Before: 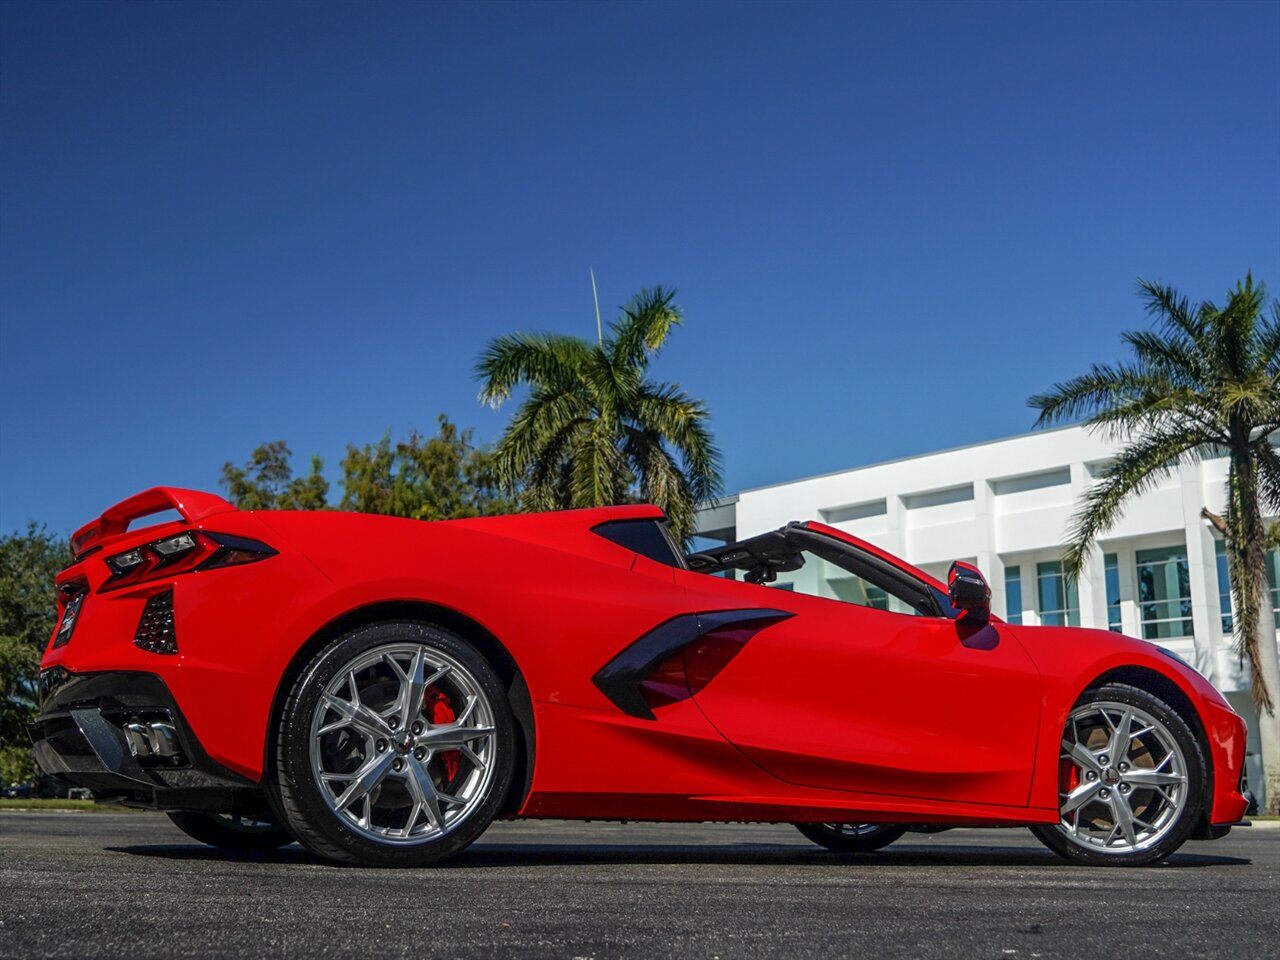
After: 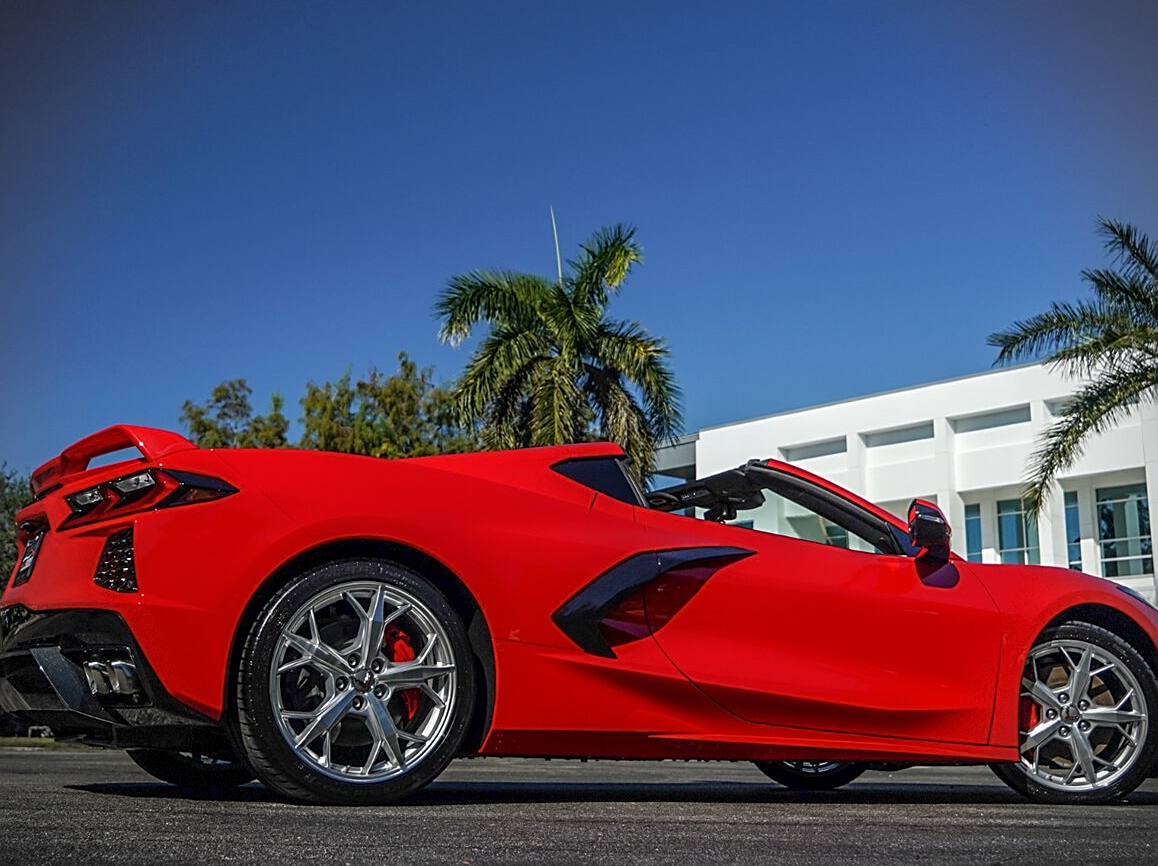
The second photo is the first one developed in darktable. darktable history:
crop: left 3.193%, top 6.494%, right 6.327%, bottom 3.216%
sharpen: on, module defaults
vignetting: dithering 8-bit output, unbound false
